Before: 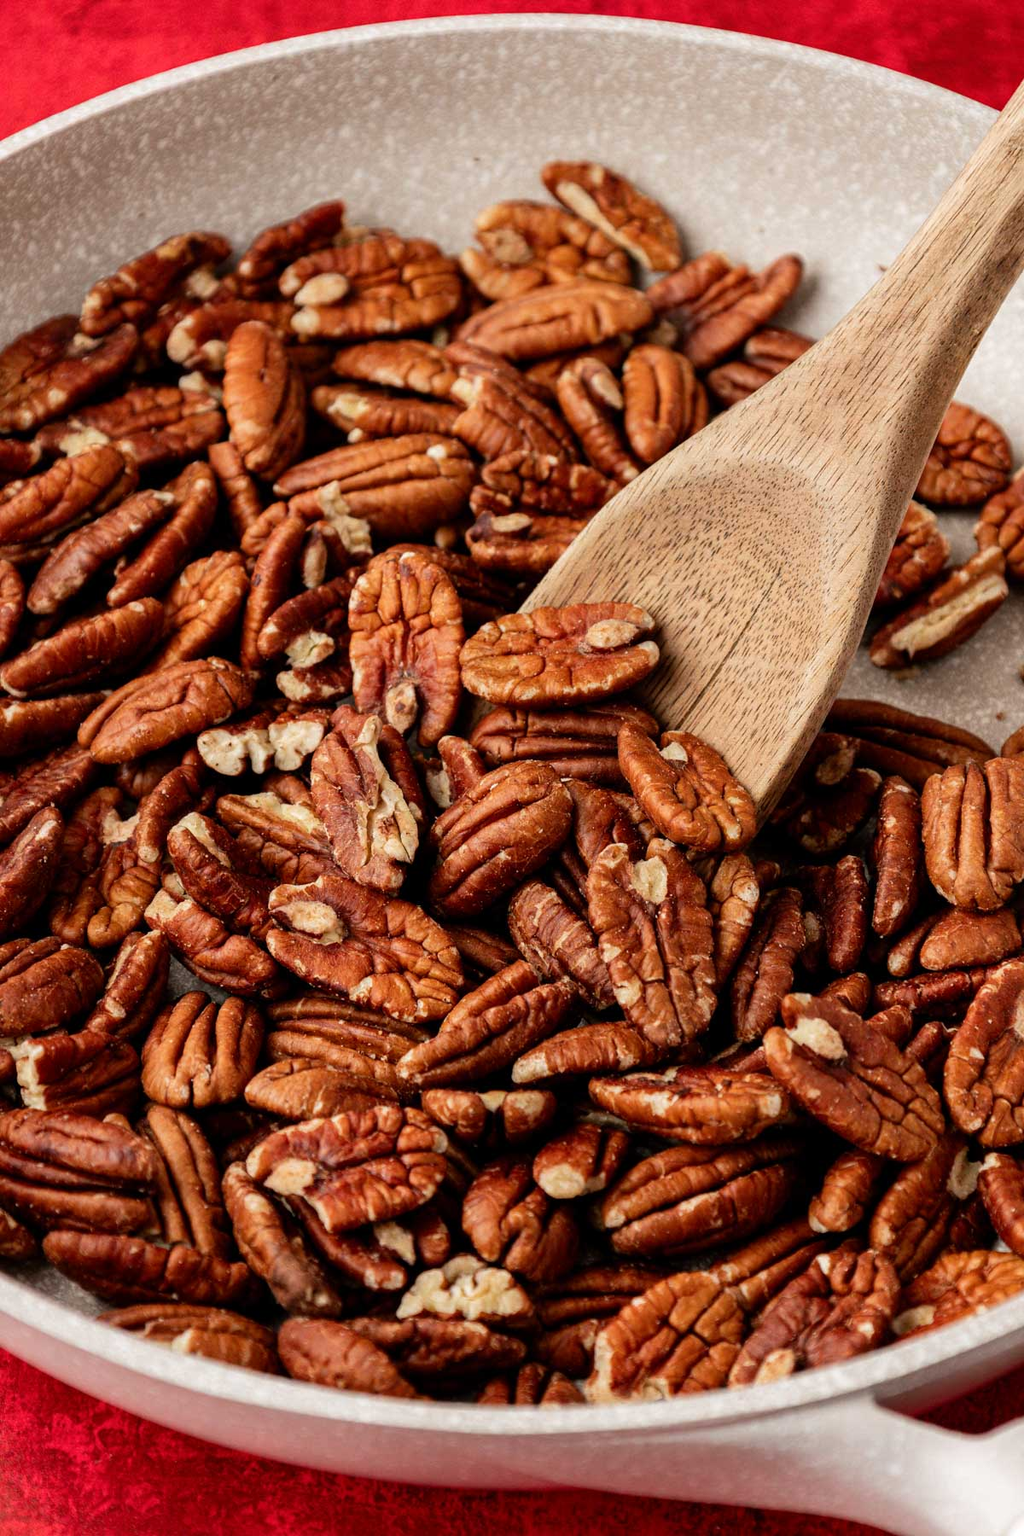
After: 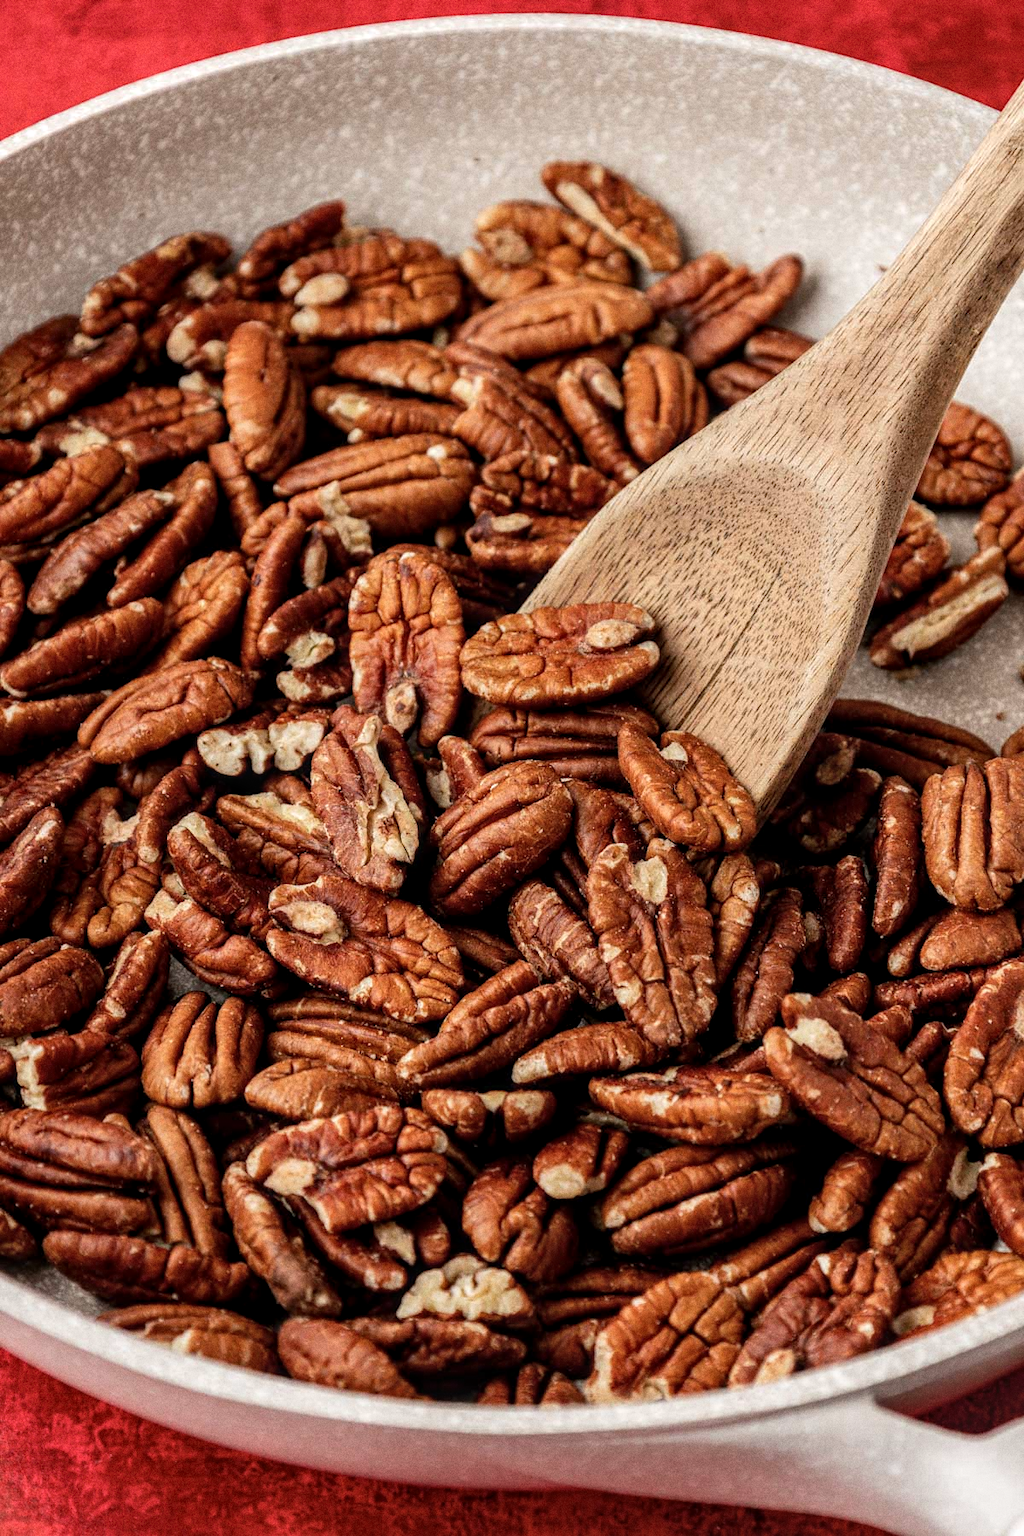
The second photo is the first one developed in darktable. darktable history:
contrast brightness saturation: saturation -0.1
grain: on, module defaults
shadows and highlights: shadows 12, white point adjustment 1.2, highlights -0.36, soften with gaussian
local contrast: on, module defaults
